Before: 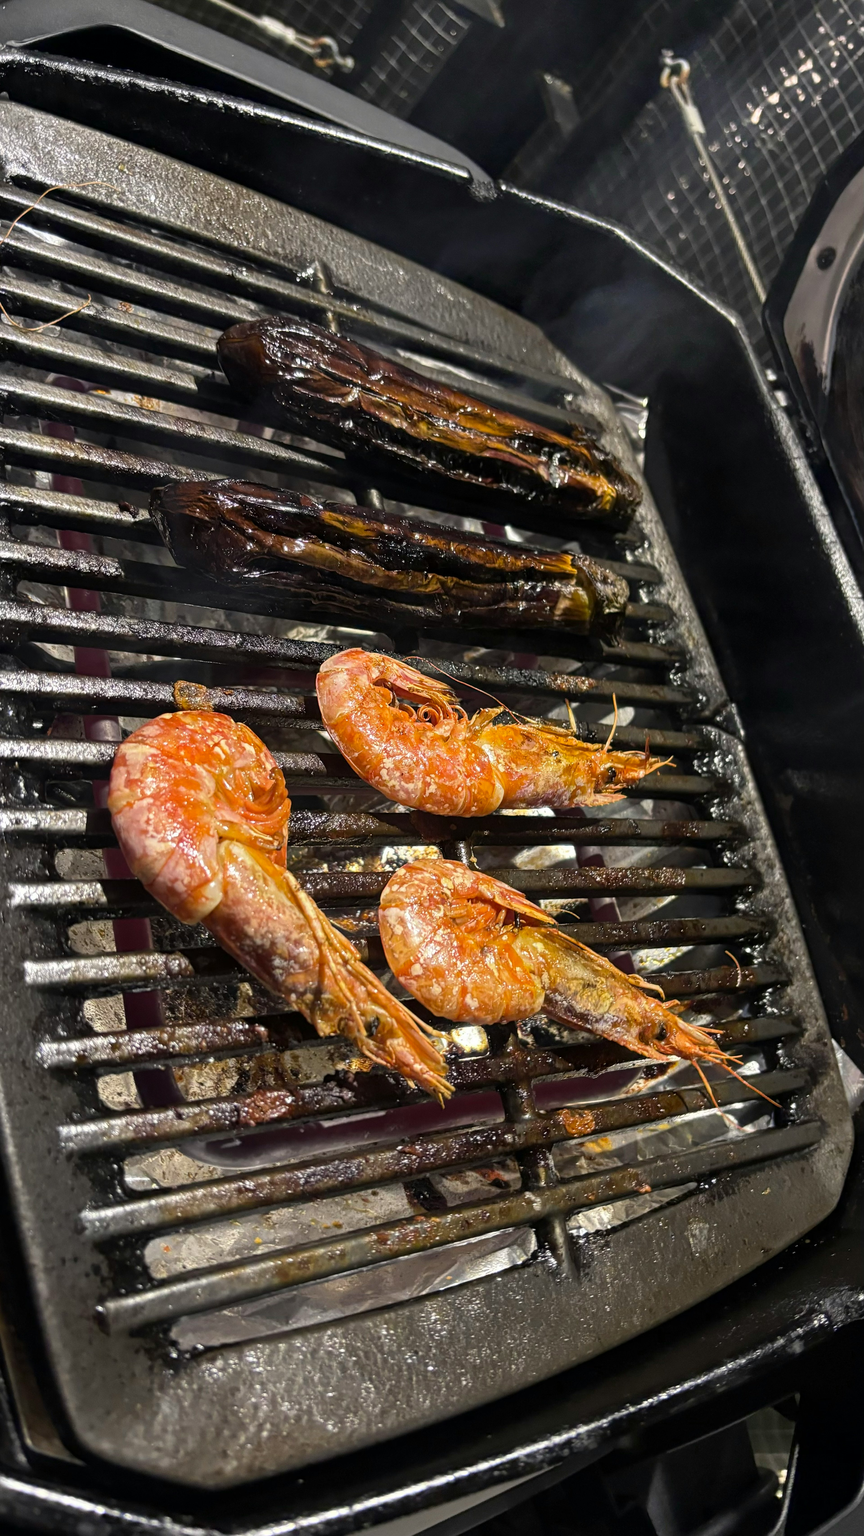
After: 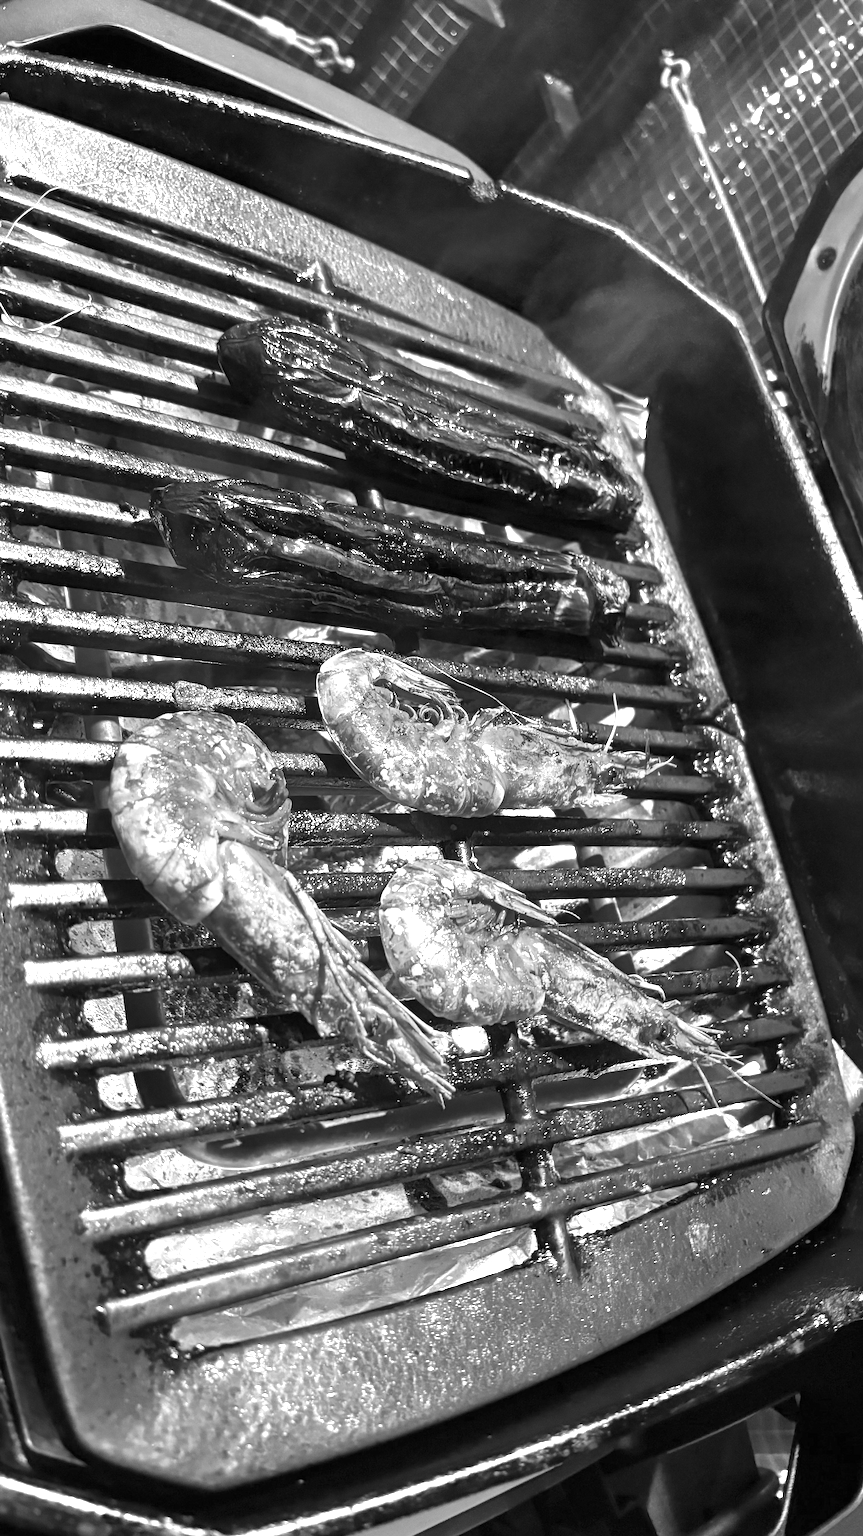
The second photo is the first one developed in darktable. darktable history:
exposure: black level correction 0, exposure 1.45 EV, compensate exposure bias true, compensate highlight preservation false
monochrome: a 0, b 0, size 0.5, highlights 0.57
